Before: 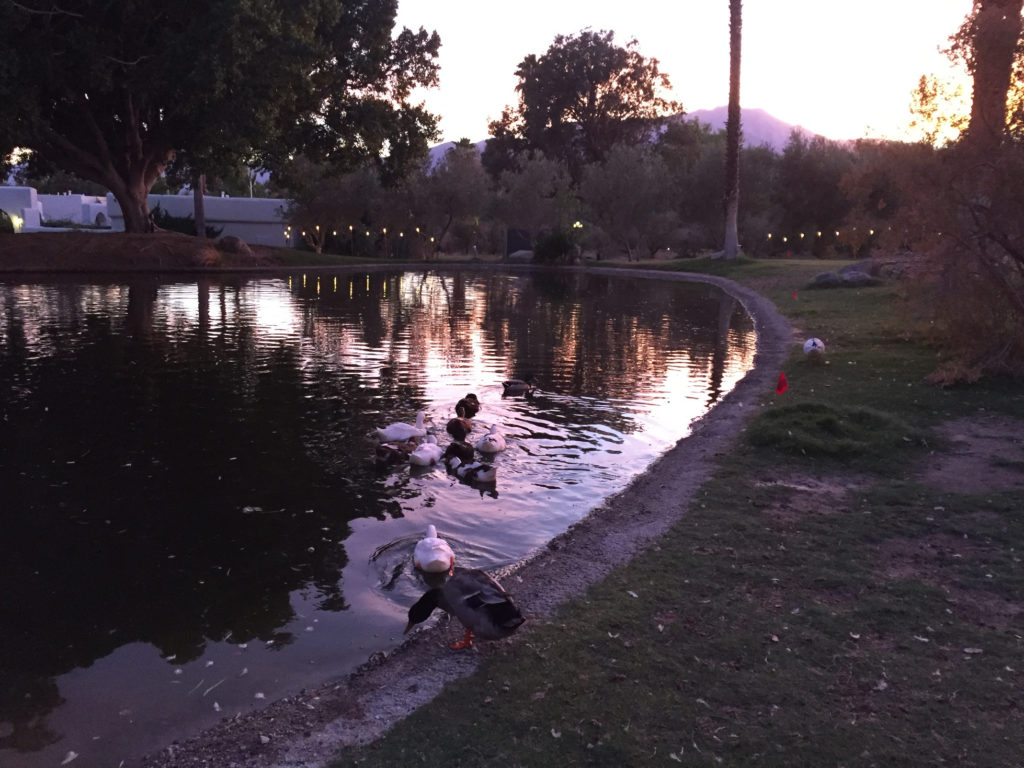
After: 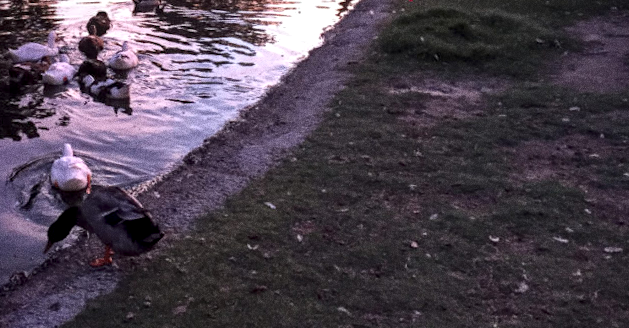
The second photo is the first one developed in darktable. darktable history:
crop and rotate: left 35.509%, top 50.238%, bottom 4.934%
local contrast: detail 150%
rotate and perspective: rotation -2.12°, lens shift (vertical) 0.009, lens shift (horizontal) -0.008, automatic cropping original format, crop left 0.036, crop right 0.964, crop top 0.05, crop bottom 0.959
vignetting: fall-off start 88.53%, fall-off radius 44.2%, saturation 0.376, width/height ratio 1.161
grain: coarseness 0.09 ISO, strength 40%
